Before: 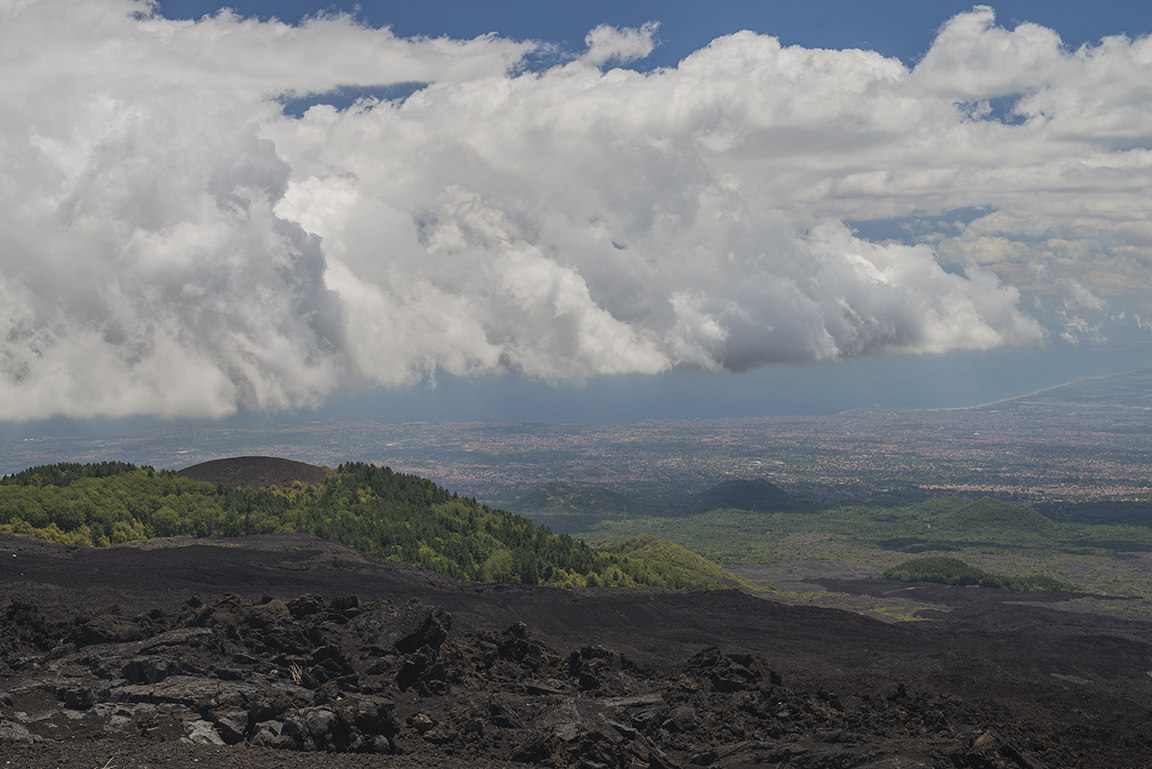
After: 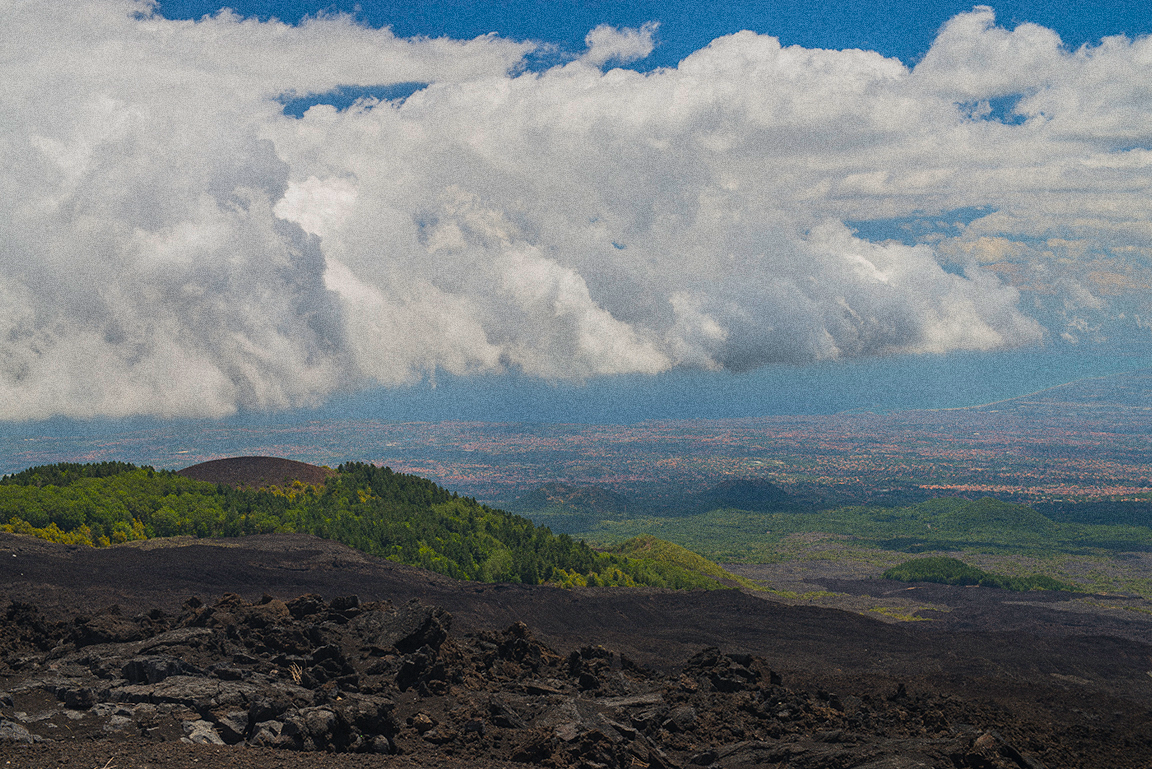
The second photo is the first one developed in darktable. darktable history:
grain: coarseness 0.09 ISO, strength 40%
color balance rgb: perceptual saturation grading › global saturation 30%, global vibrance 20%
